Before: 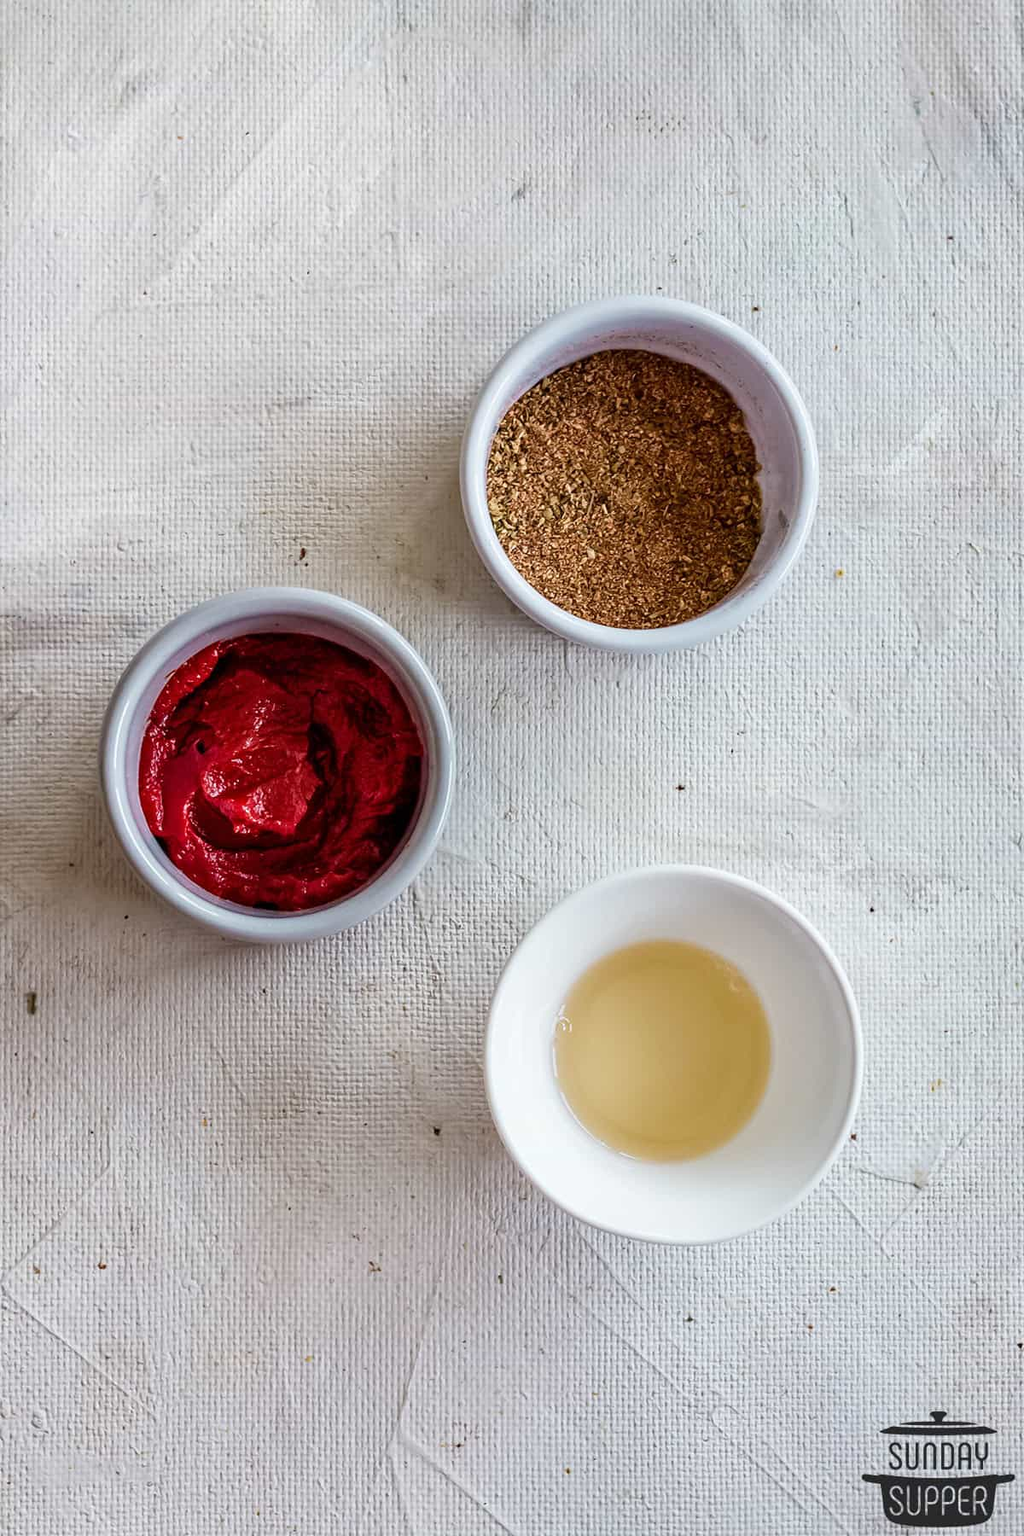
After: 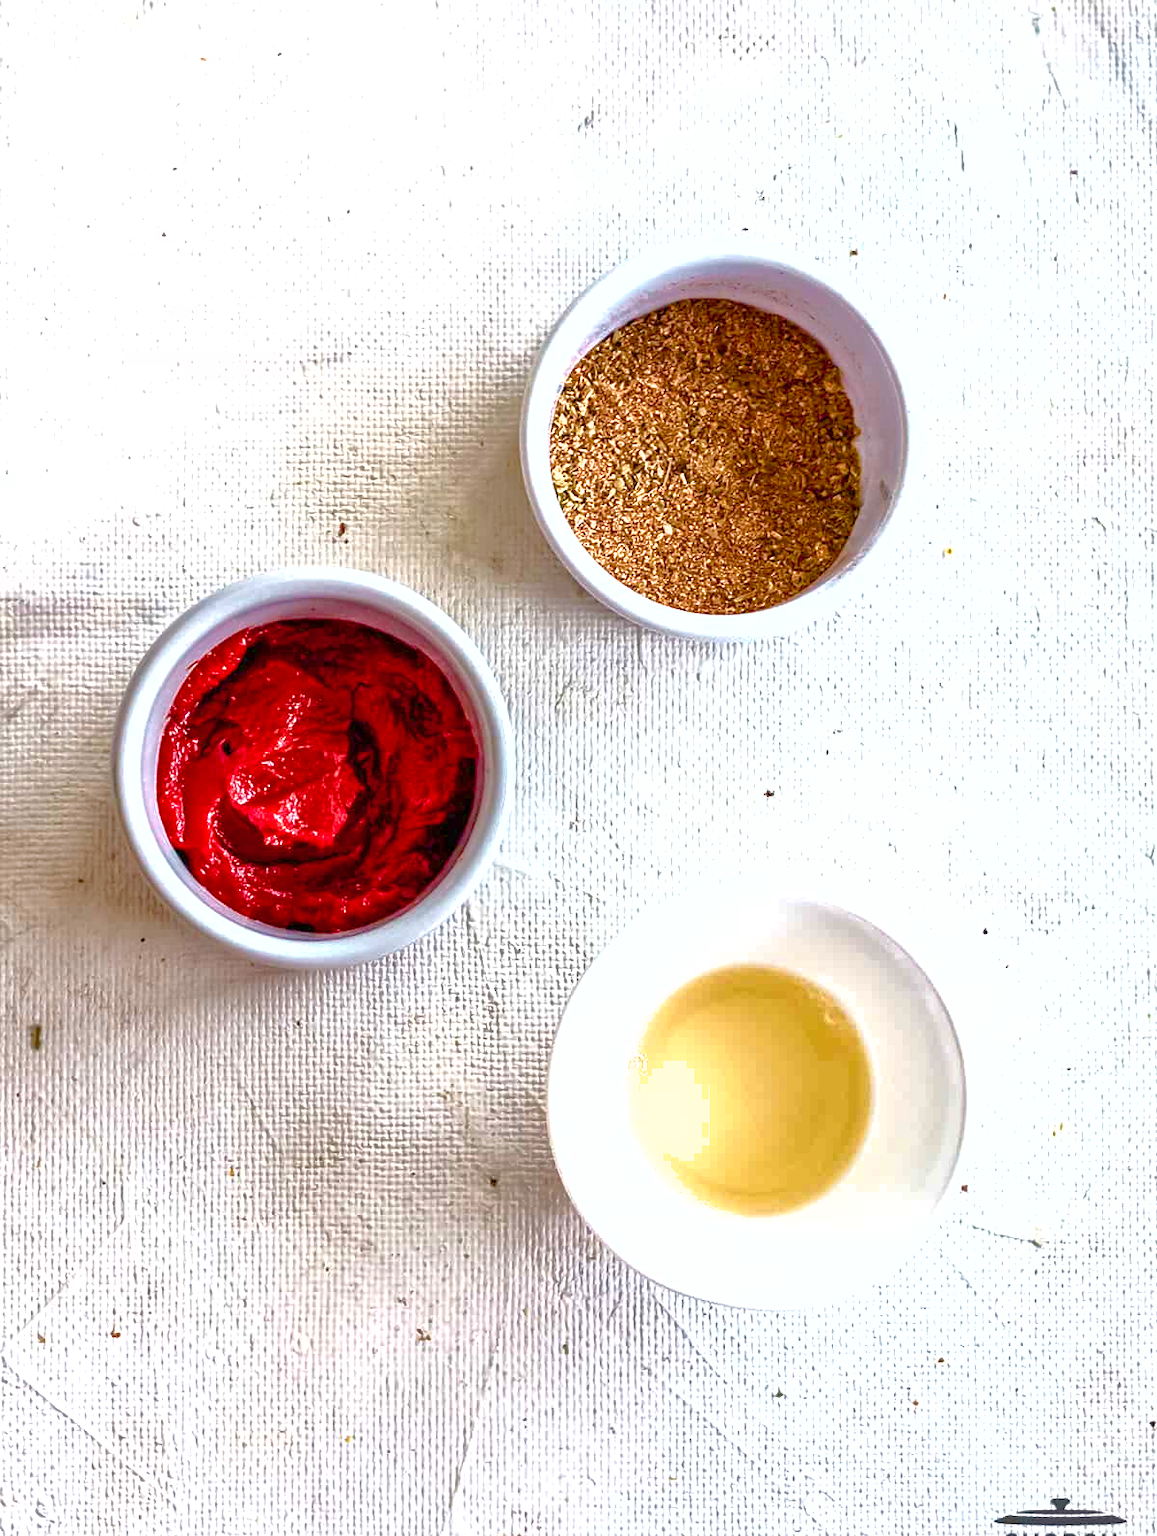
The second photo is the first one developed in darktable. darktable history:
crop and rotate: top 5.593%, bottom 5.875%
color balance rgb: linear chroma grading › global chroma 17.162%, perceptual saturation grading › global saturation 20%, perceptual saturation grading › highlights -48.977%, perceptual saturation grading › shadows 26.031%, global vibrance 20%
shadows and highlights: on, module defaults
exposure: exposure 1.057 EV, compensate highlight preservation false
